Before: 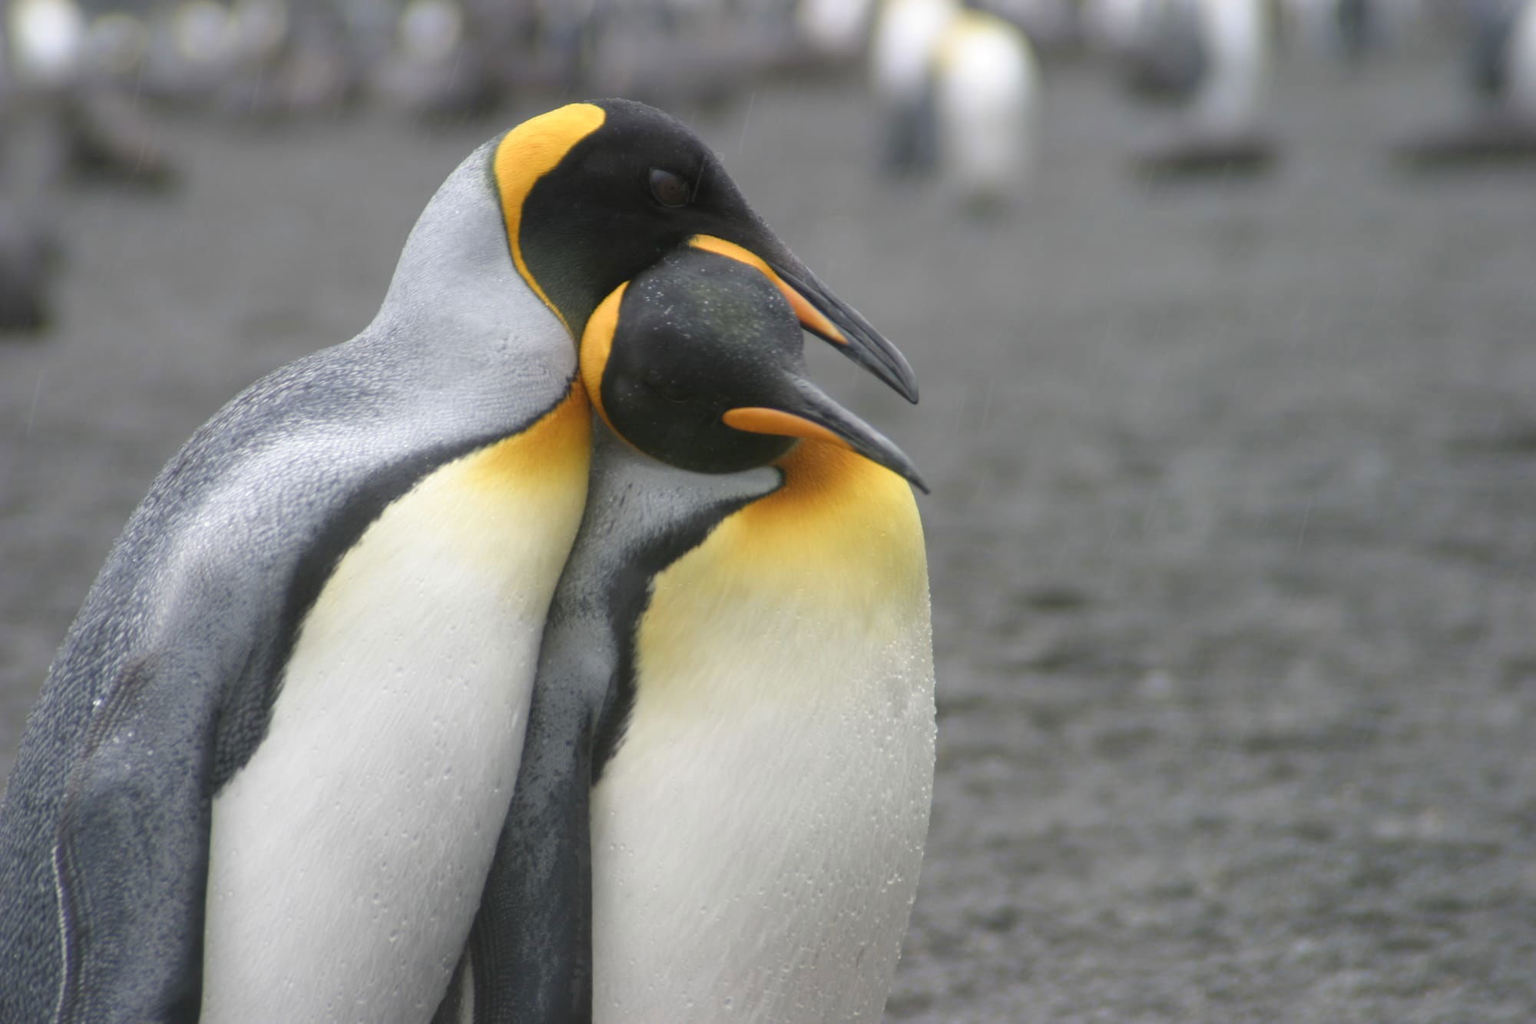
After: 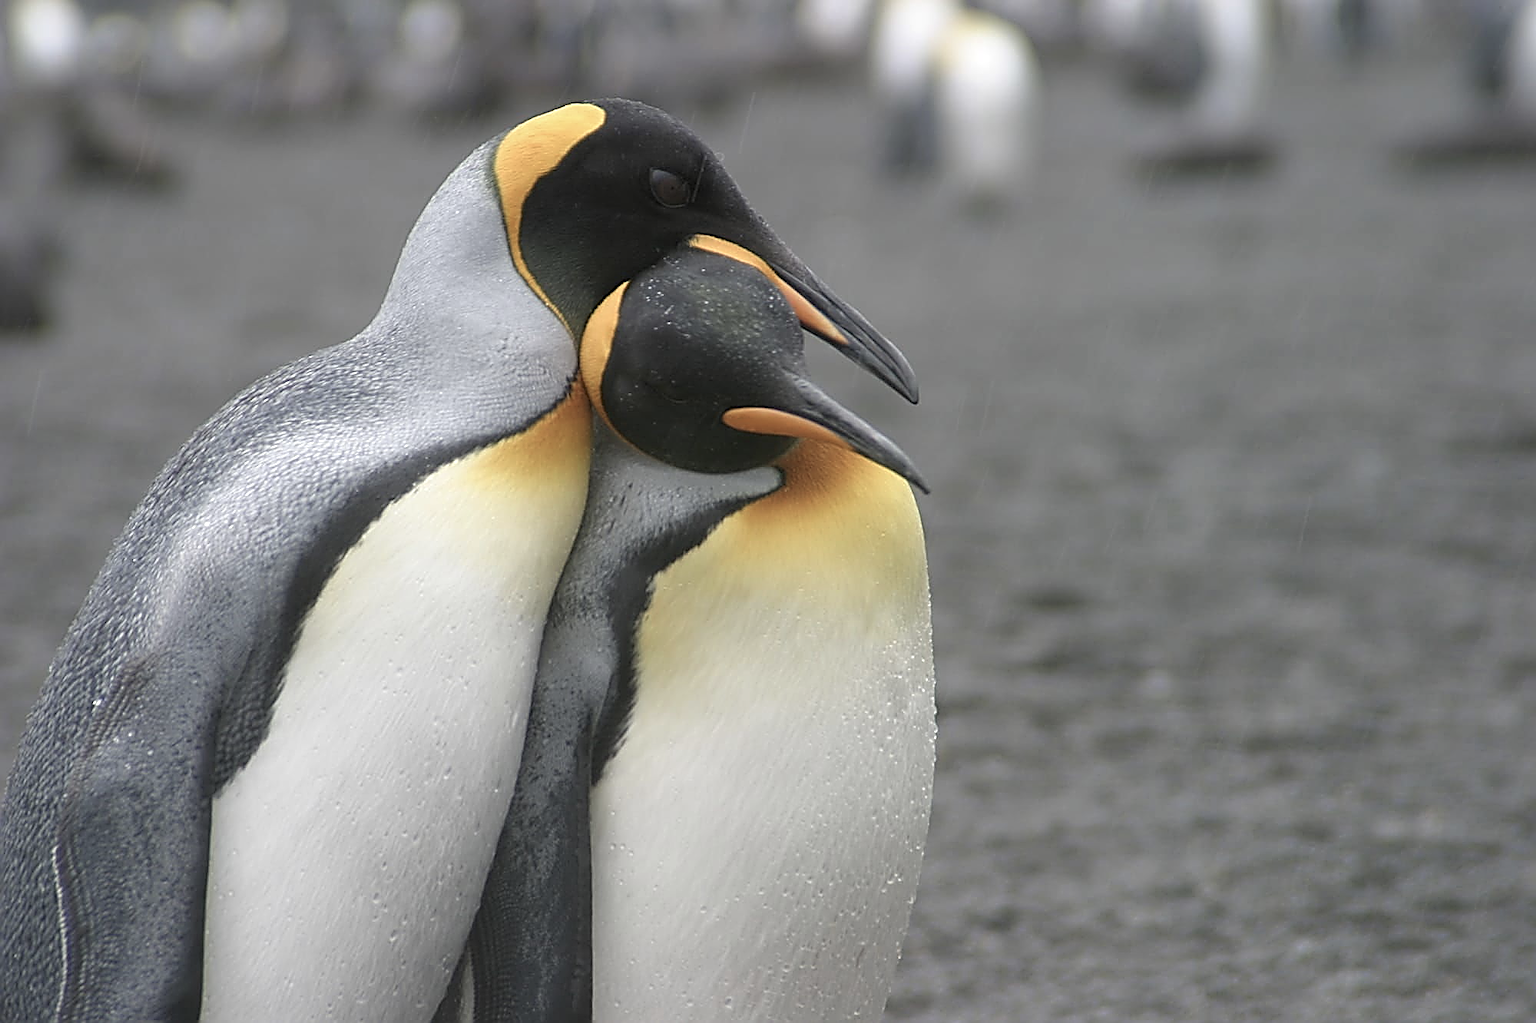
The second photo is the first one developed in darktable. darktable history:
color balance: input saturation 80.07%
sharpen: amount 2
